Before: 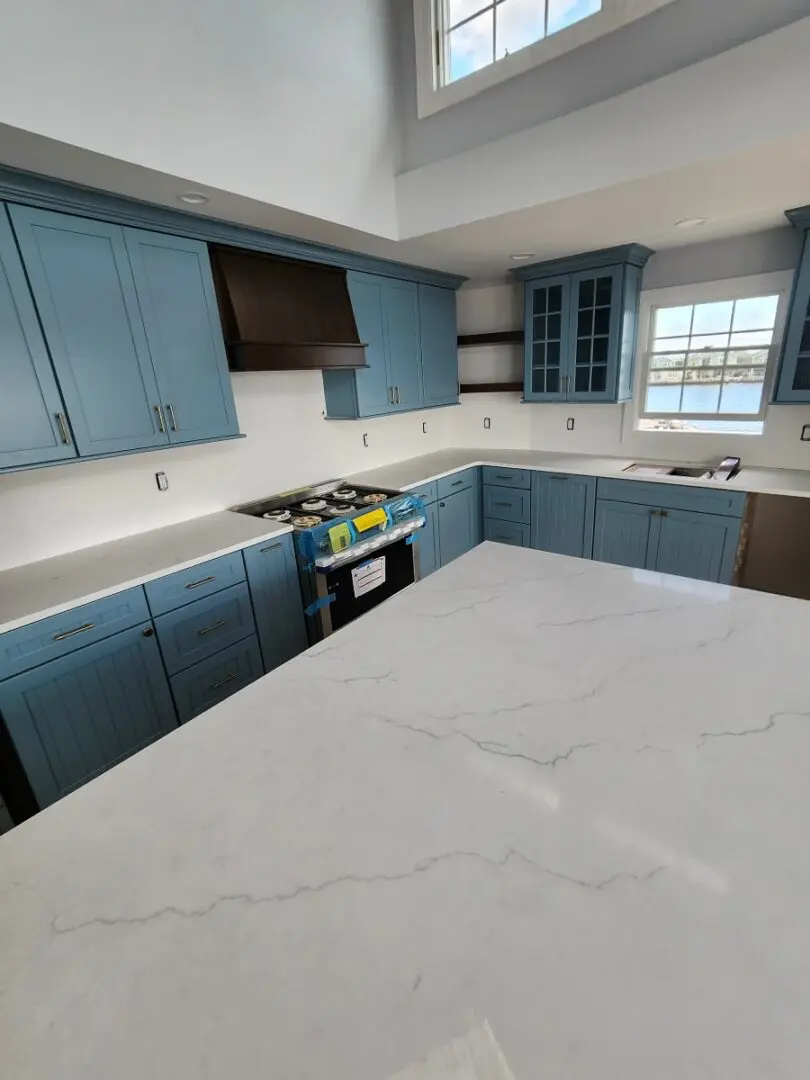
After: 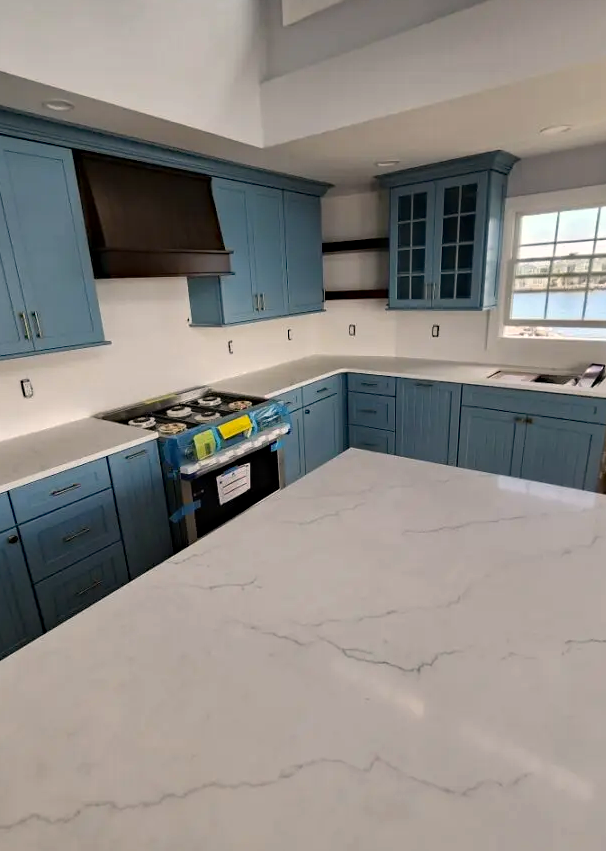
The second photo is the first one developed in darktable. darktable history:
color correction: highlights a* 3.84, highlights b* 5.07
haze removal: compatibility mode true, adaptive false
crop: left 16.768%, top 8.653%, right 8.362%, bottom 12.485%
